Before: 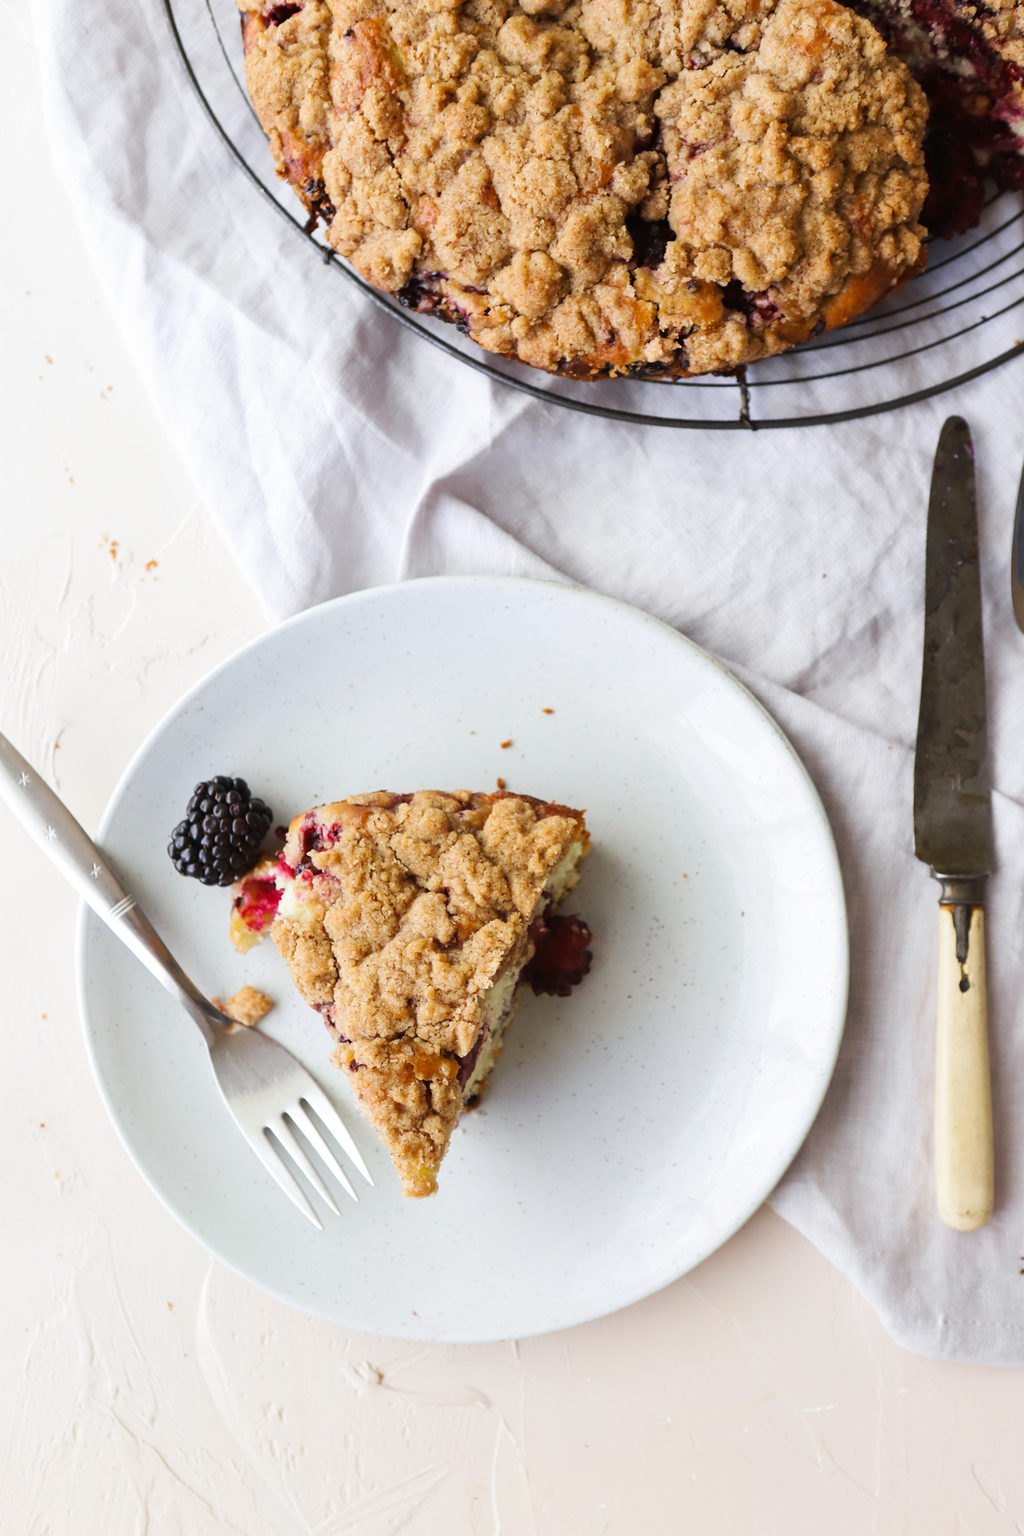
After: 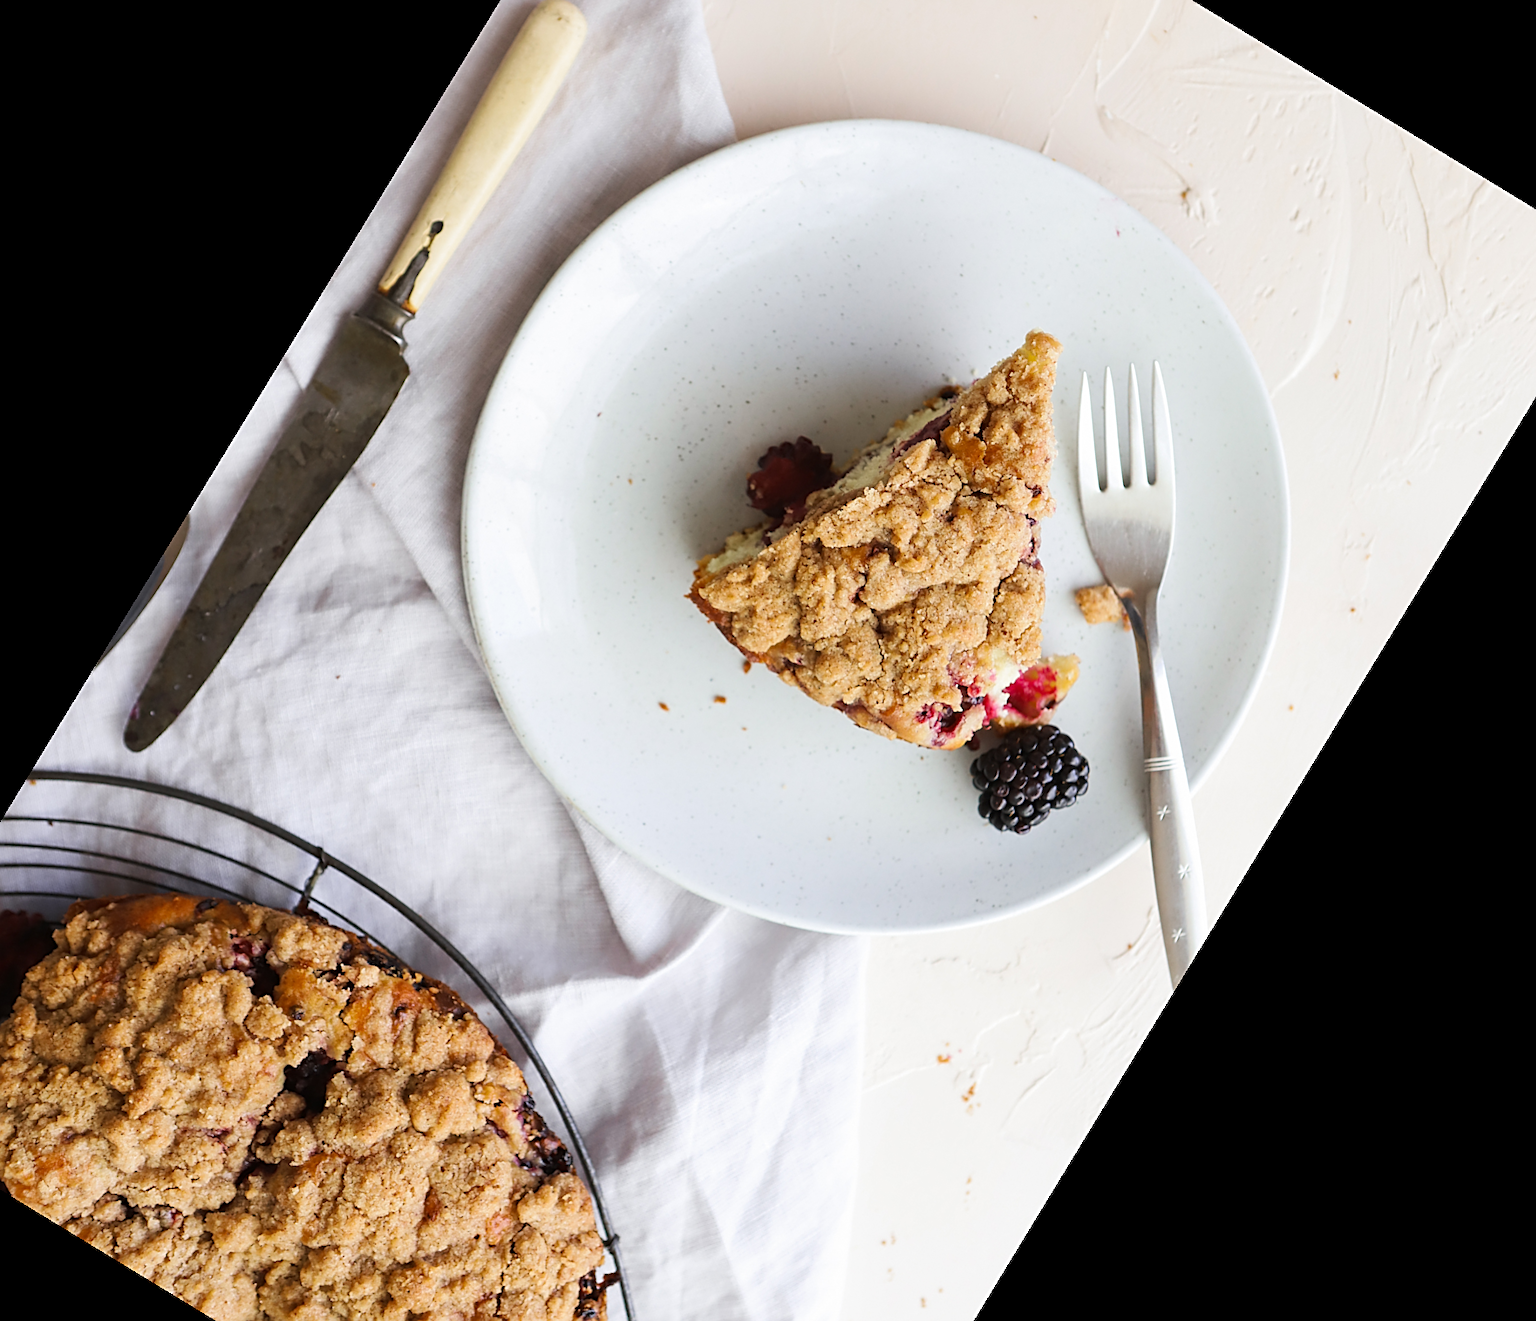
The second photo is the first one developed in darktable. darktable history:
crop and rotate: angle 148.68°, left 9.111%, top 15.603%, right 4.588%, bottom 17.041%
sharpen: on, module defaults
